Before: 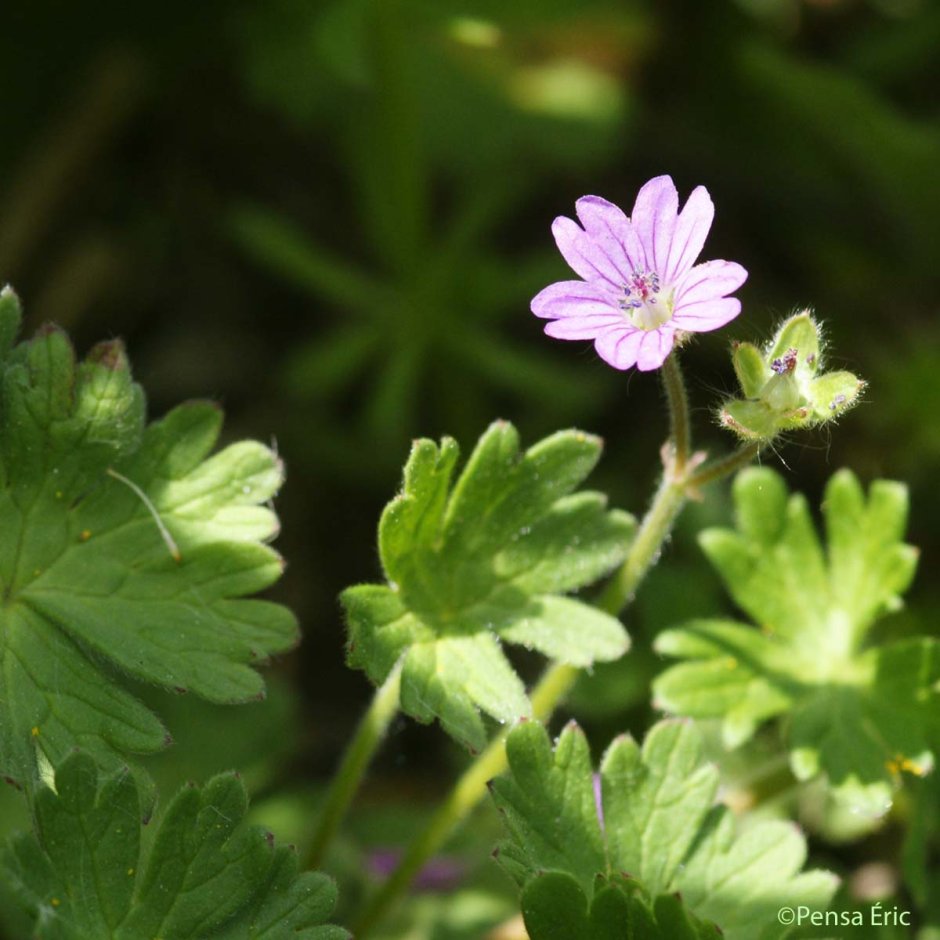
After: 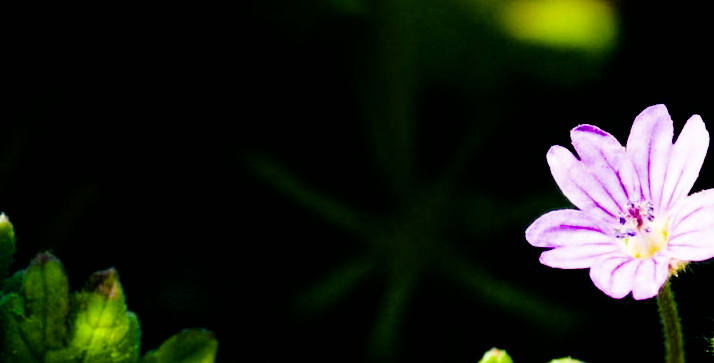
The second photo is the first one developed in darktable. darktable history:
filmic rgb: black relative exposure -5.06 EV, white relative exposure 3.52 EV, threshold 5.96 EV, hardness 3.19, contrast 1.186, highlights saturation mix -30.39%, iterations of high-quality reconstruction 0, enable highlight reconstruction true
color zones: curves: ch0 [(0.068, 0.464) (0.25, 0.5) (0.48, 0.508) (0.75, 0.536) (0.886, 0.476) (0.967, 0.456)]; ch1 [(0.066, 0.456) (0.25, 0.5) (0.616, 0.508) (0.746, 0.56) (0.934, 0.444)]
color balance rgb: shadows lift › luminance -40.868%, shadows lift › chroma 14.417%, shadows lift › hue 260.37°, linear chroma grading › shadows -10.426%, linear chroma grading › global chroma 20.397%, perceptual saturation grading › global saturation 35.798%, perceptual saturation grading › shadows 36.083%, perceptual brilliance grading › highlights 20.206%, perceptual brilliance grading › mid-tones 19.818%, perceptual brilliance grading › shadows -19.876%, global vibrance 15.893%, saturation formula JzAzBz (2021)
exposure: exposure 0.566 EV, compensate exposure bias true, compensate highlight preservation false
crop: left 0.572%, top 7.647%, right 23.386%, bottom 53.735%
